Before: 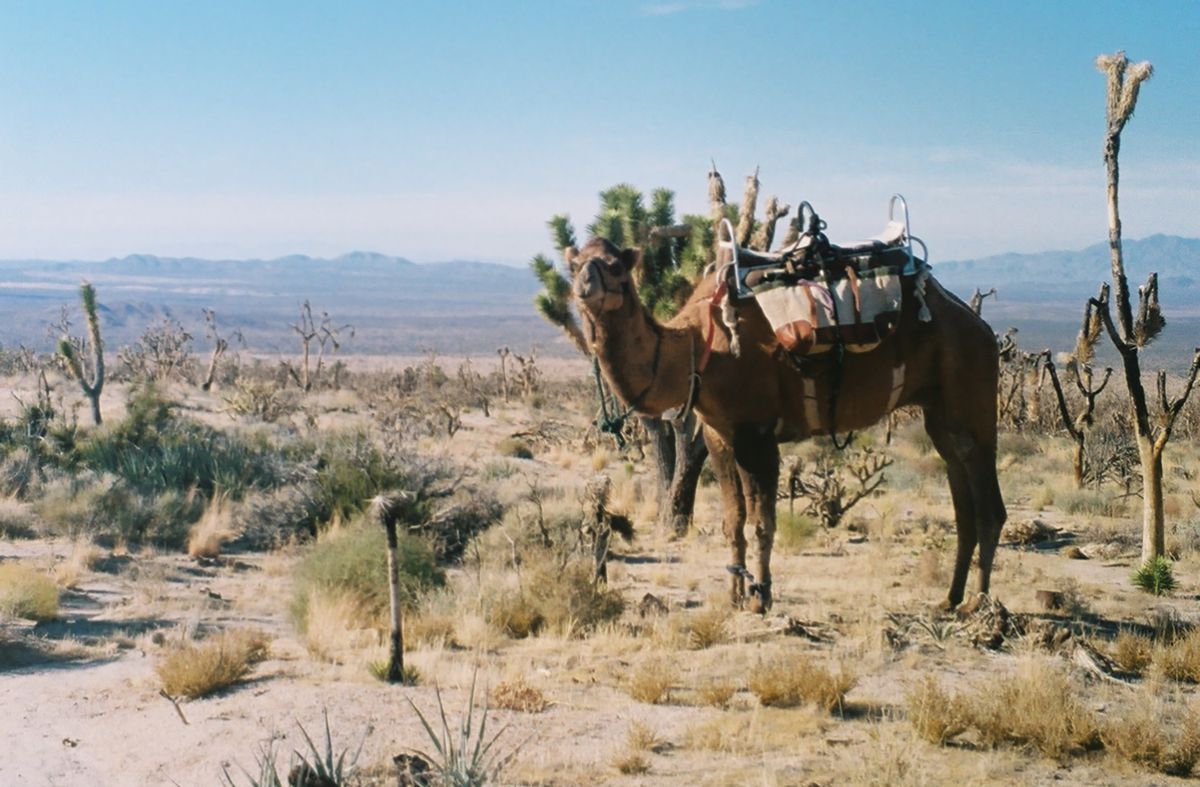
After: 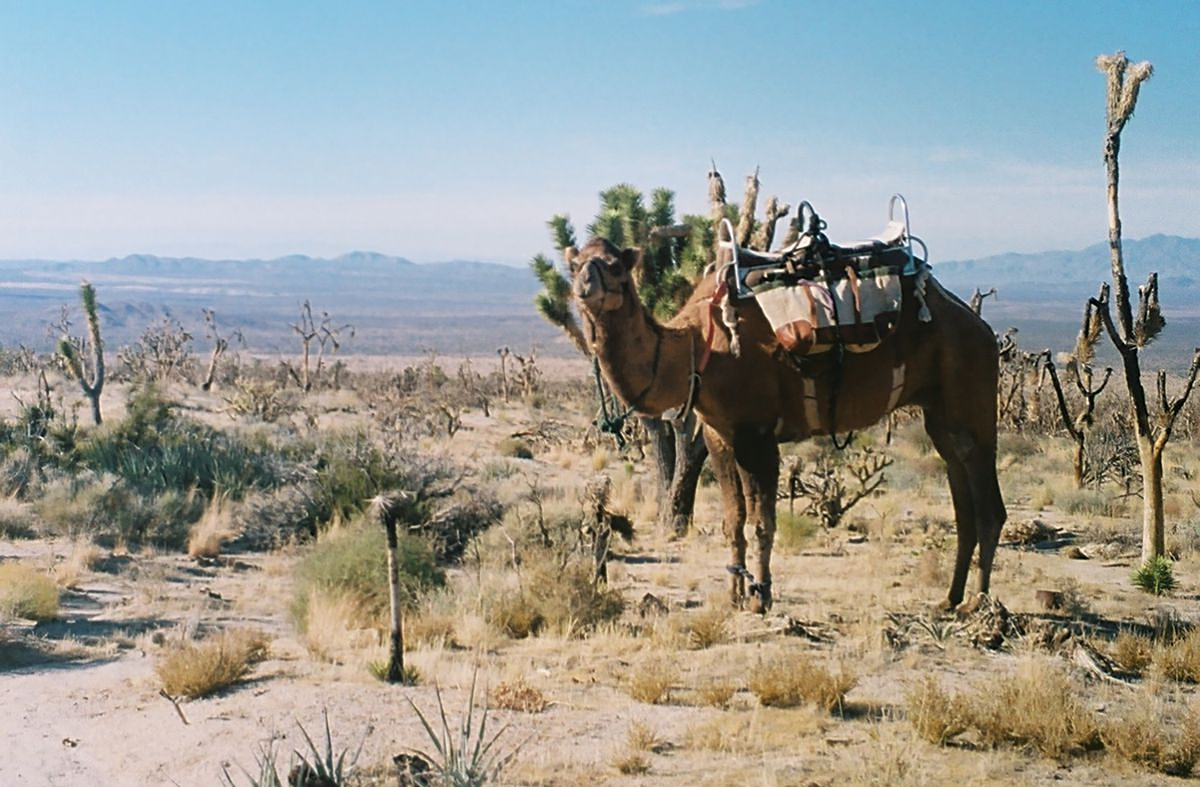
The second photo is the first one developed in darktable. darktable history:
vignetting: fall-off start 116.67%, fall-off radius 59.26%, brightness -0.31, saturation -0.056
sharpen: on, module defaults
